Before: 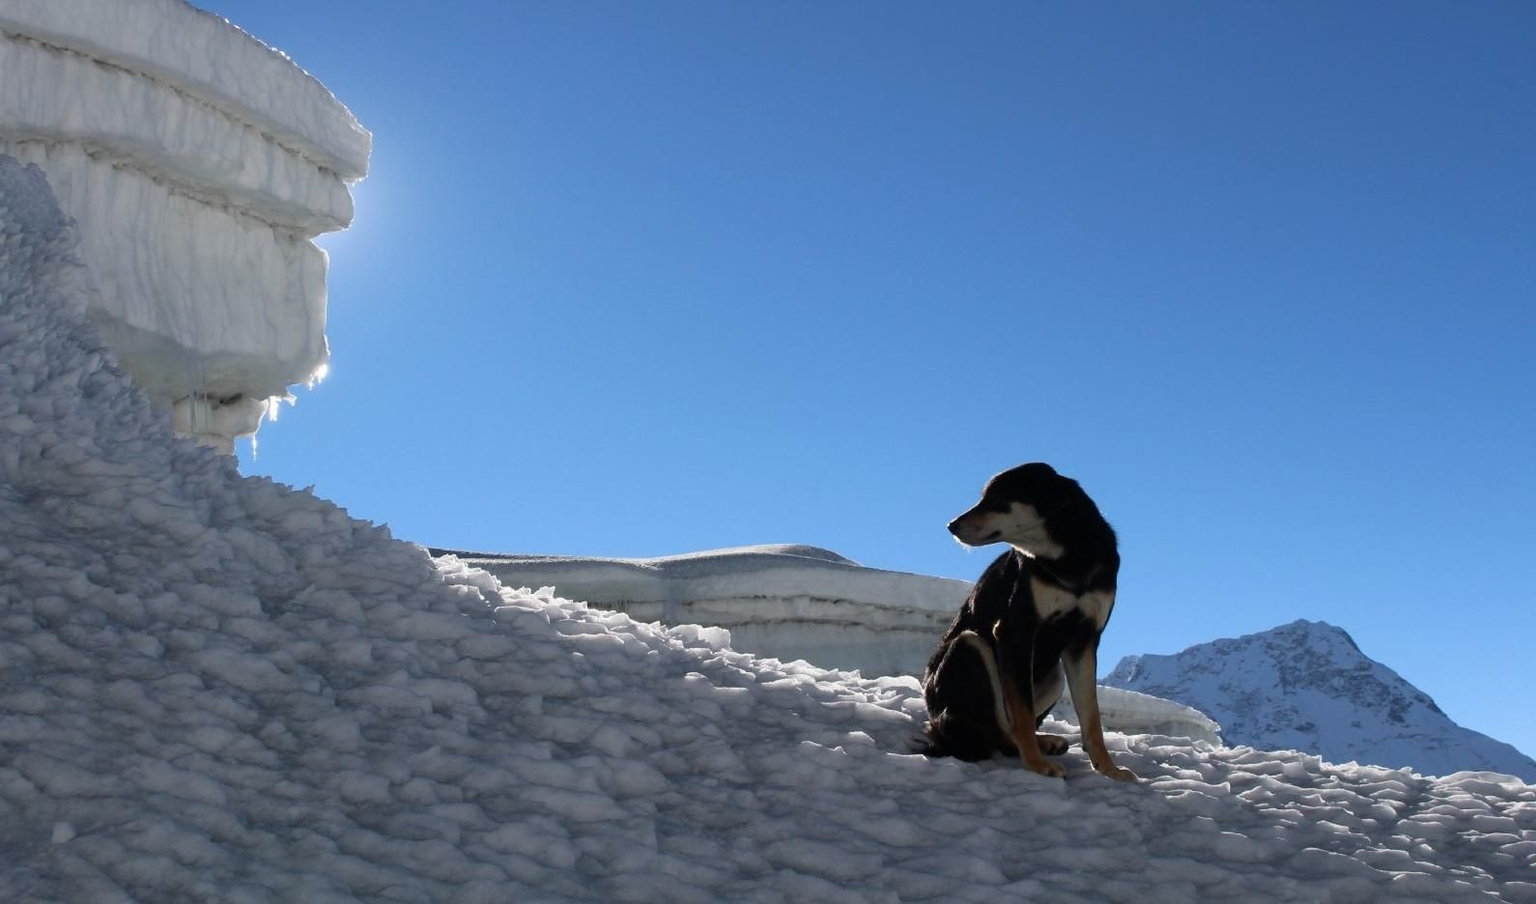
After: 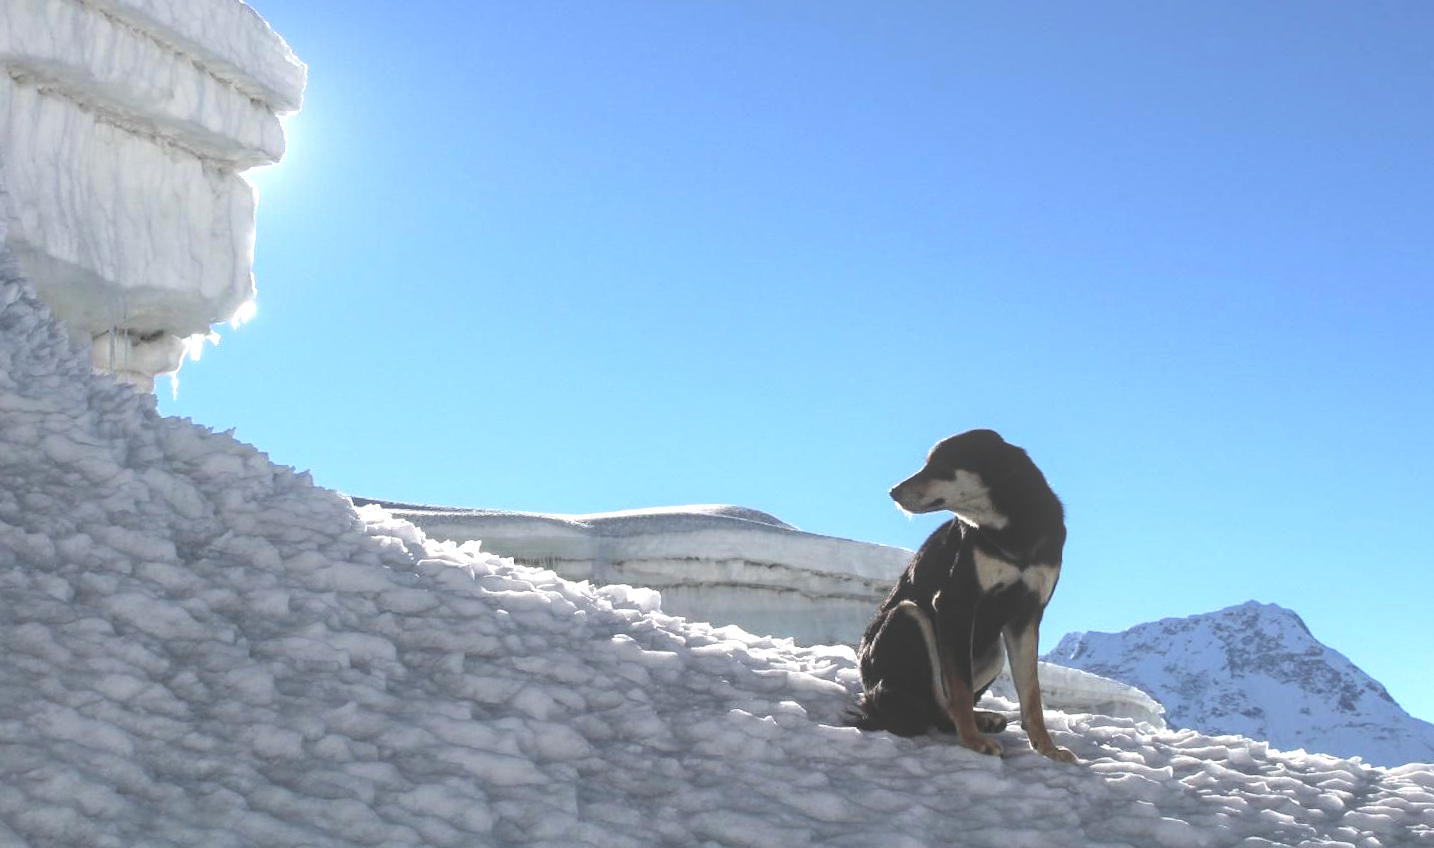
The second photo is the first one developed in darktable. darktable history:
crop and rotate: angle -1.89°, left 3.13%, top 3.92%, right 1.631%, bottom 0.439%
exposure: black level correction -0.025, exposure -0.118 EV, compensate highlight preservation false
local contrast: highlights 98%, shadows 86%, detail 160%, midtone range 0.2
contrast brightness saturation: brightness 0.149
tone equalizer: -8 EV -0.79 EV, -7 EV -0.687 EV, -6 EV -0.563 EV, -5 EV -0.387 EV, -3 EV 0.4 EV, -2 EV 0.6 EV, -1 EV 0.699 EV, +0 EV 0.758 EV
